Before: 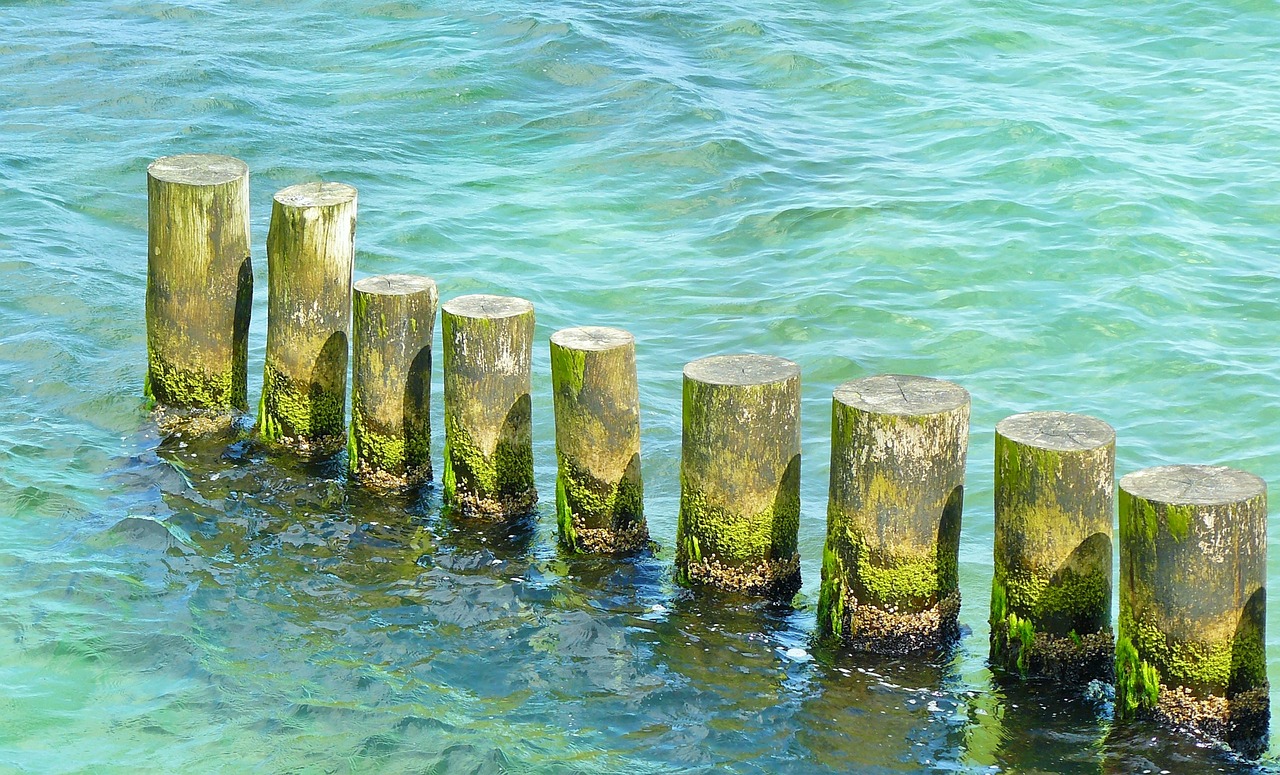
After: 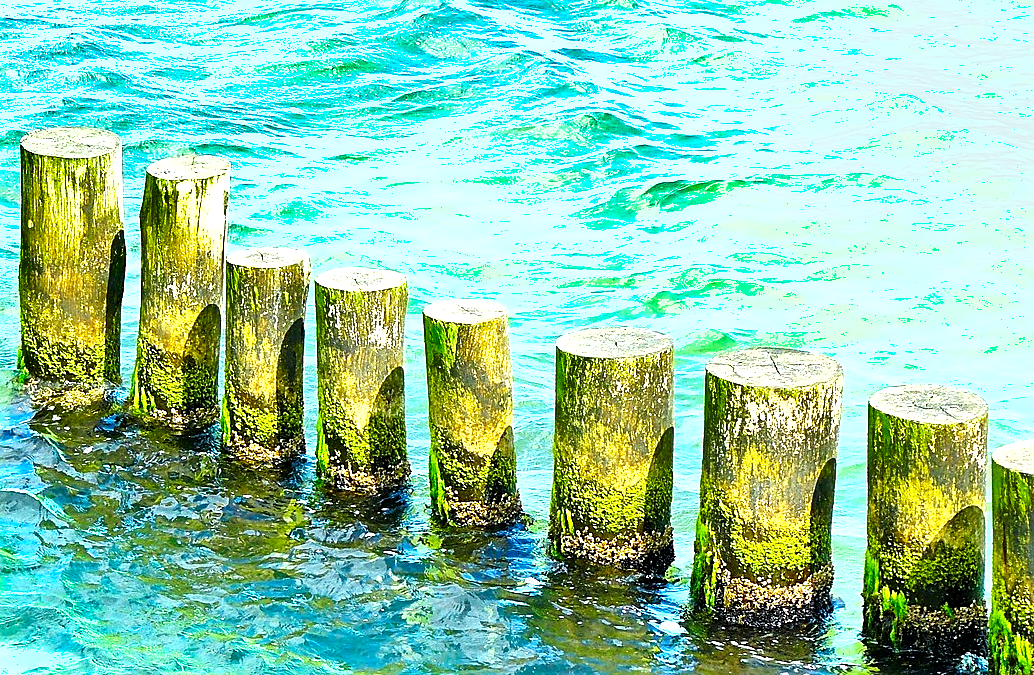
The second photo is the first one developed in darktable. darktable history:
tone equalizer: -8 EV -1.11 EV, -7 EV -1.02 EV, -6 EV -0.855 EV, -5 EV -0.582 EV, -3 EV 0.6 EV, -2 EV 0.868 EV, -1 EV 0.989 EV, +0 EV 1.08 EV
color correction: highlights b* 0.047, saturation 1.34
crop: left 9.958%, top 3.504%, right 9.198%, bottom 9.27%
shadows and highlights: low approximation 0.01, soften with gaussian
sharpen: on, module defaults
local contrast: highlights 105%, shadows 101%, detail 119%, midtone range 0.2
